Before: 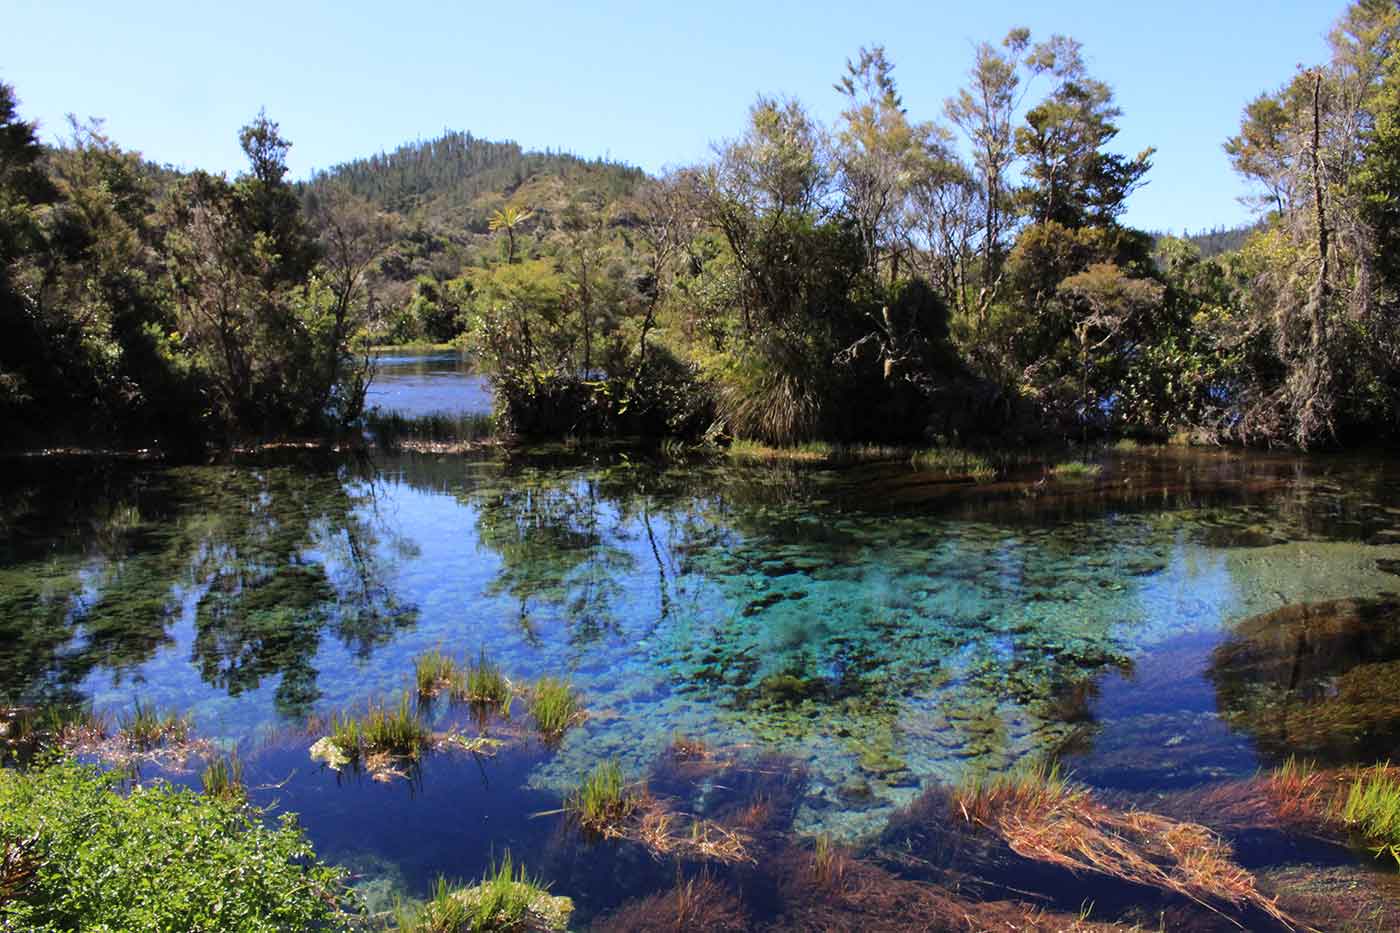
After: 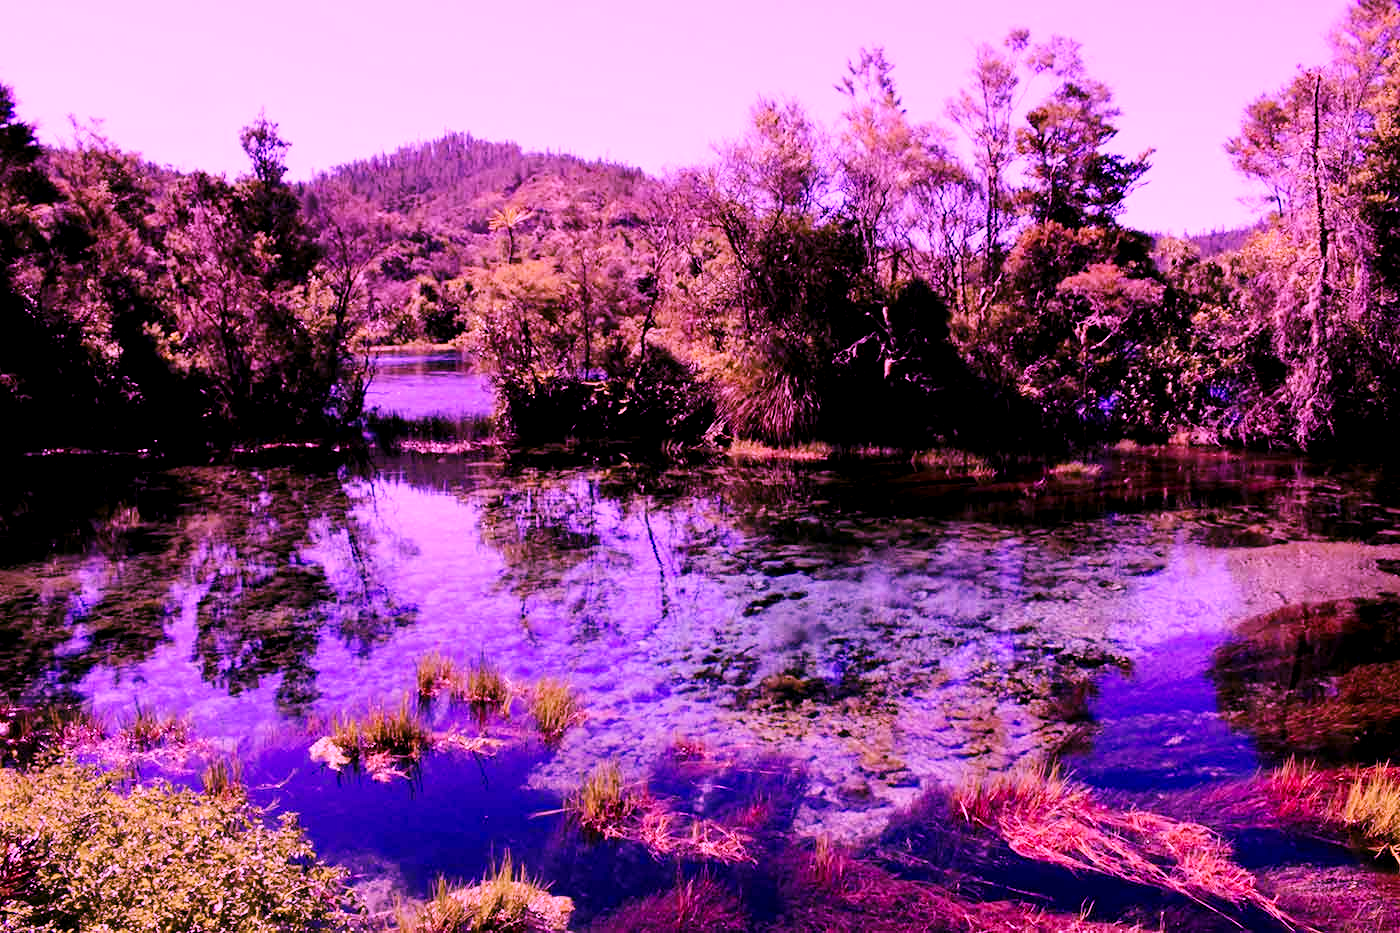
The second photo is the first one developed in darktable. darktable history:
exposure: black level correction 0.009, exposure -0.159 EV, compensate exposure bias true, compensate highlight preservation false
color calibration: illuminant custom, x 0.263, y 0.519, temperature 7049.5 K, saturation algorithm version 1 (2020)
base curve: curves: ch0 [(0, 0) (0.032, 0.025) (0.121, 0.166) (0.206, 0.329) (0.605, 0.79) (1, 1)], preserve colors none
